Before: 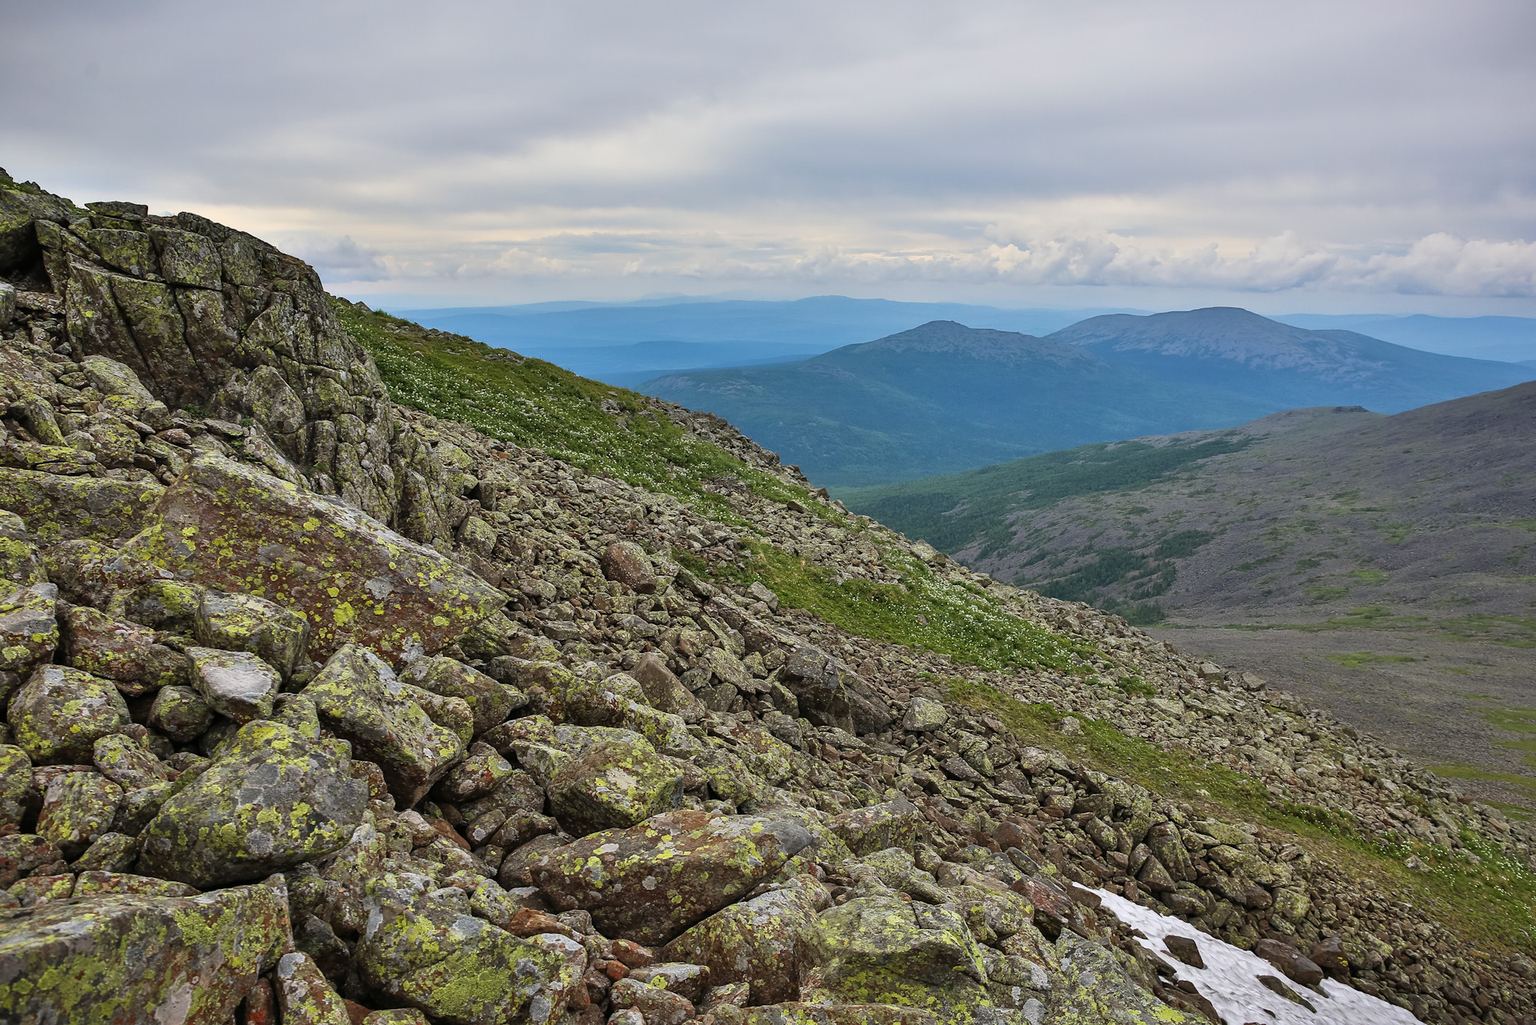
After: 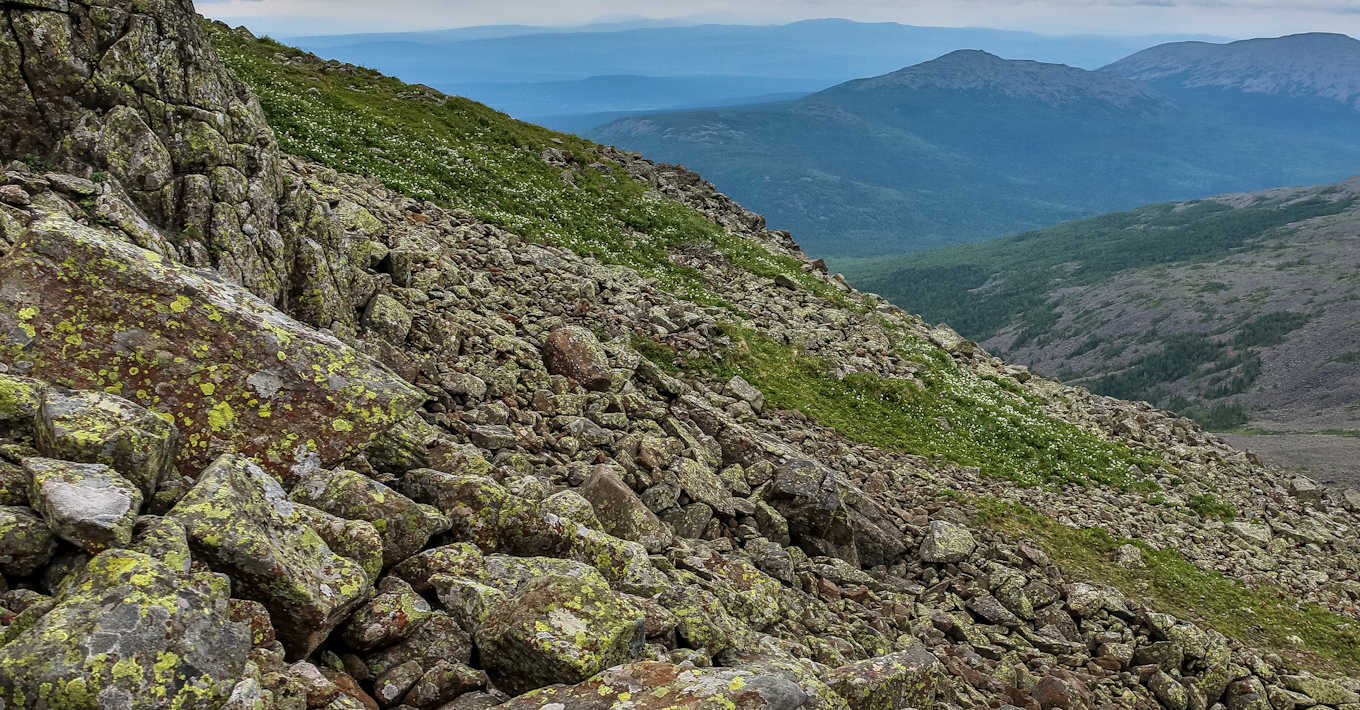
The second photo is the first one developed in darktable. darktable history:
tone equalizer: on, module defaults
crop: left 10.902%, top 27.431%, right 18.251%, bottom 17.121%
local contrast: on, module defaults
